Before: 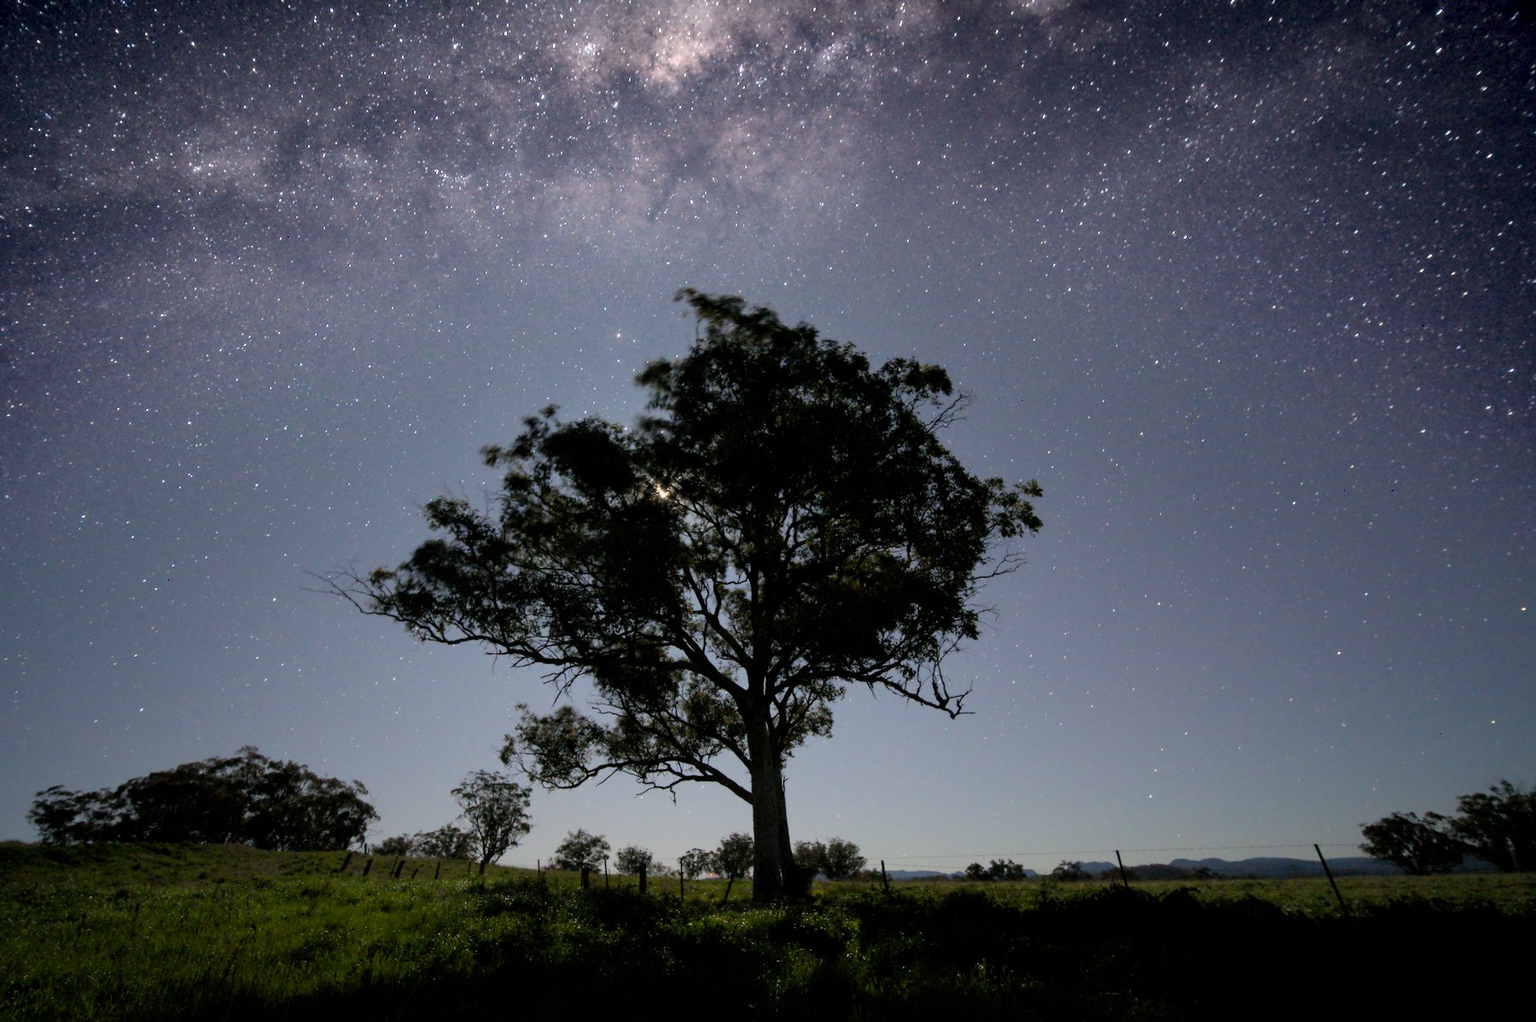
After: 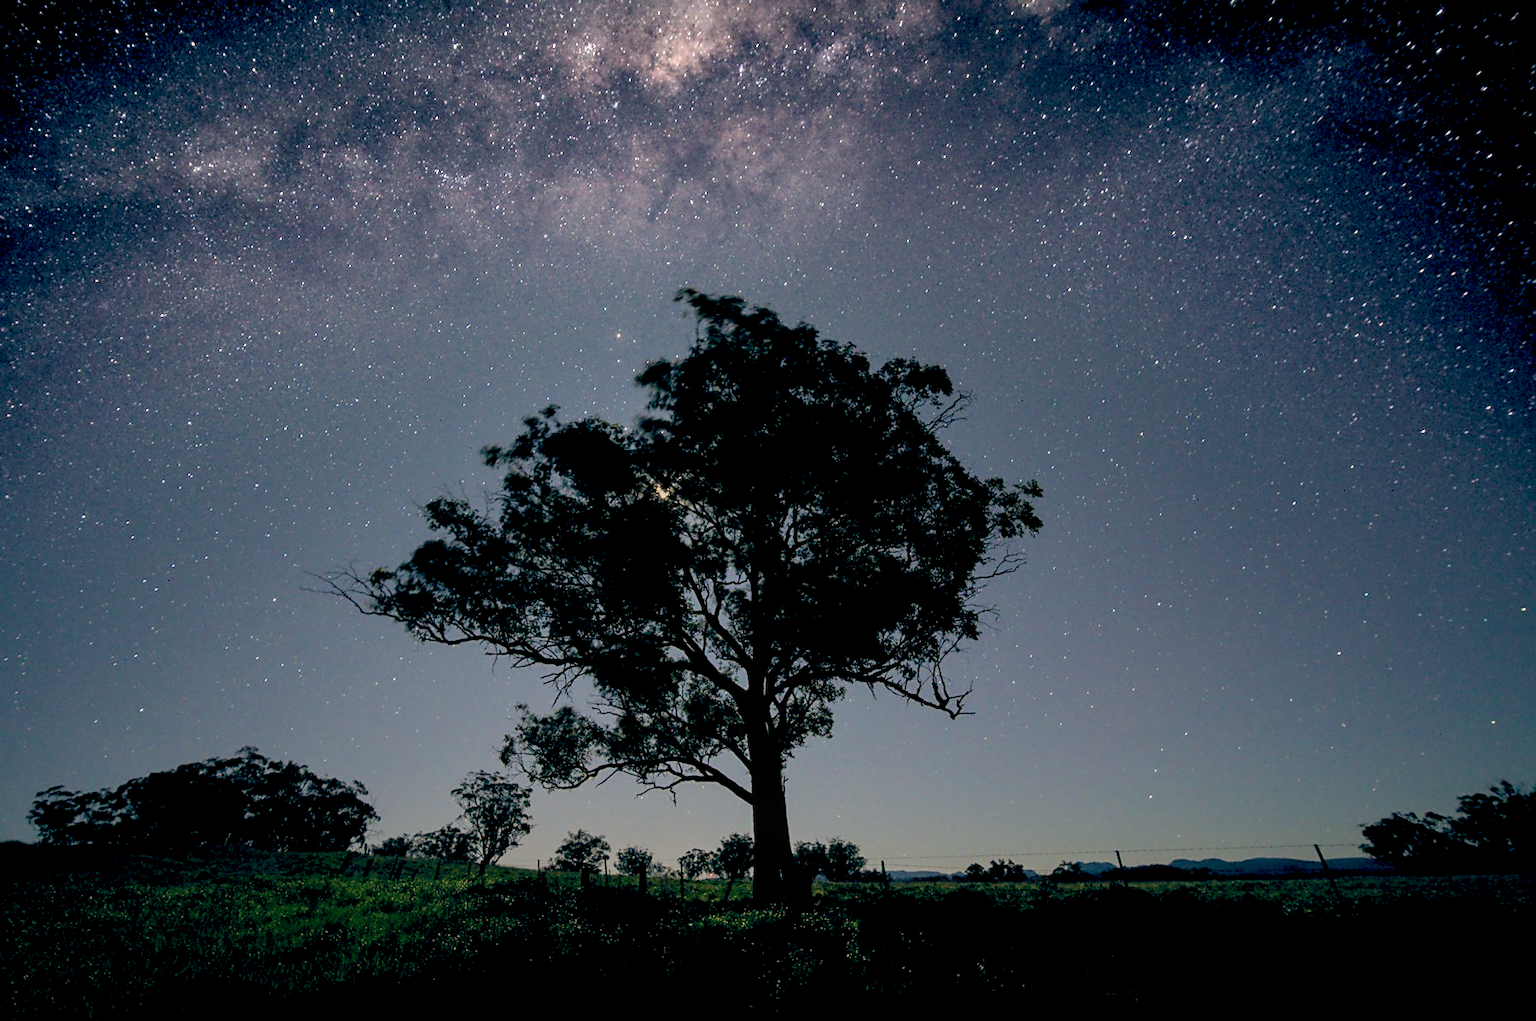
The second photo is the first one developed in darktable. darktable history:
crop: bottom 0.071%
sharpen: on, module defaults
velvia: on, module defaults
color balance: lift [0.975, 0.993, 1, 1.015], gamma [1.1, 1, 1, 0.945], gain [1, 1.04, 1, 0.95]
exposure: black level correction -0.015, exposure -0.5 EV, compensate highlight preservation false
local contrast: on, module defaults
